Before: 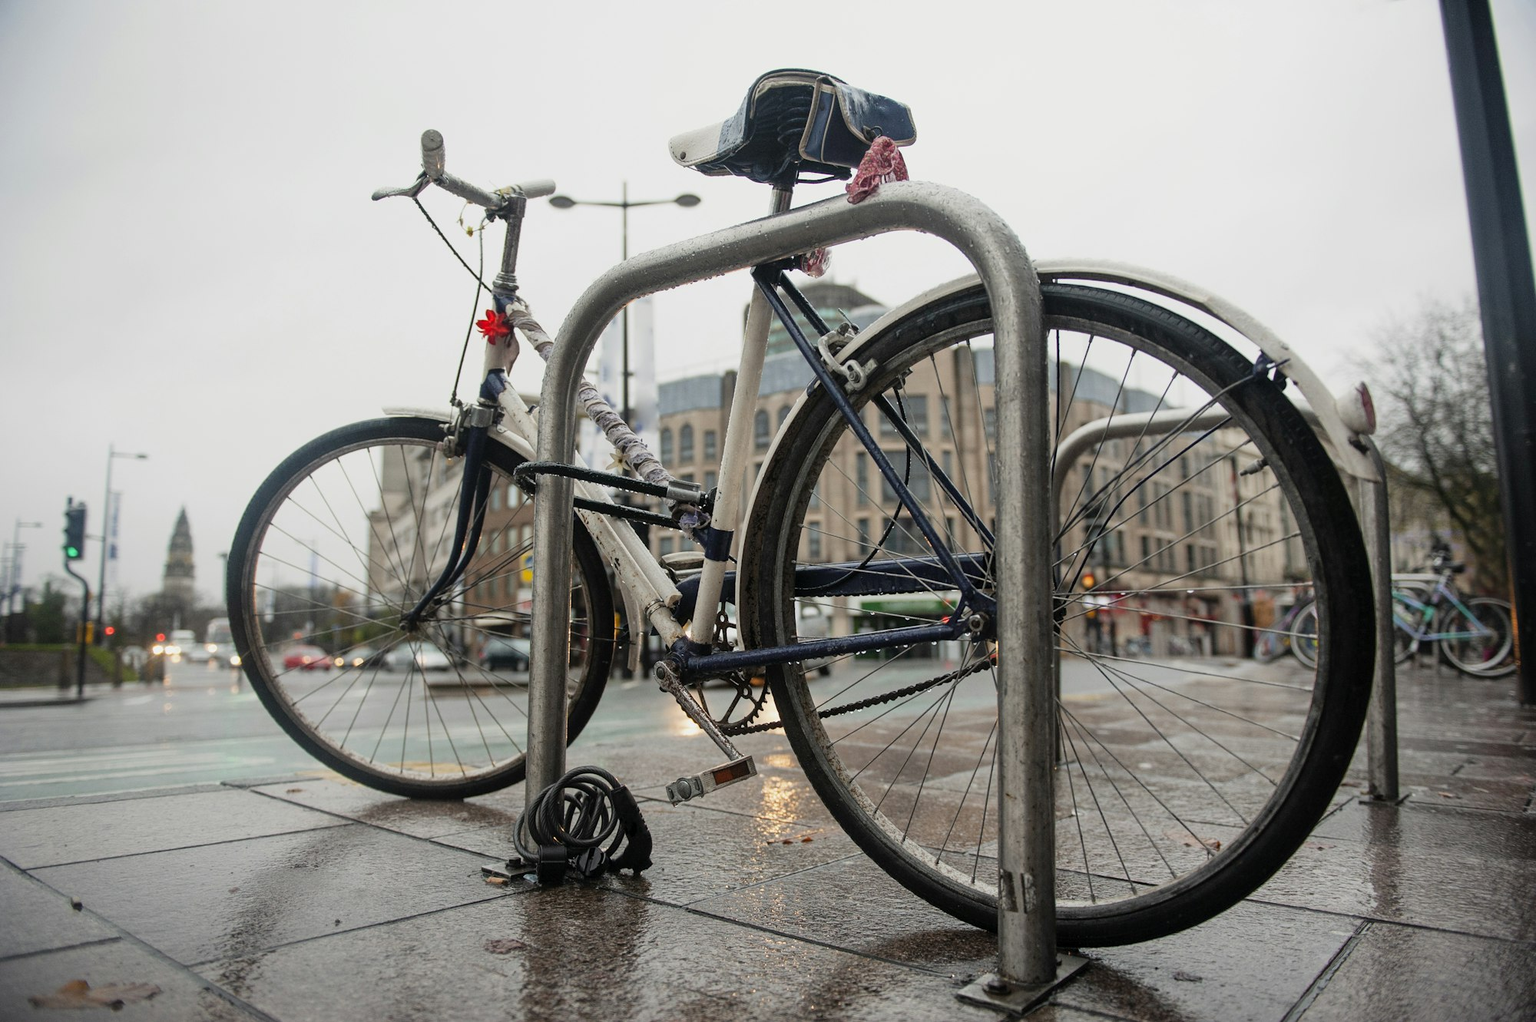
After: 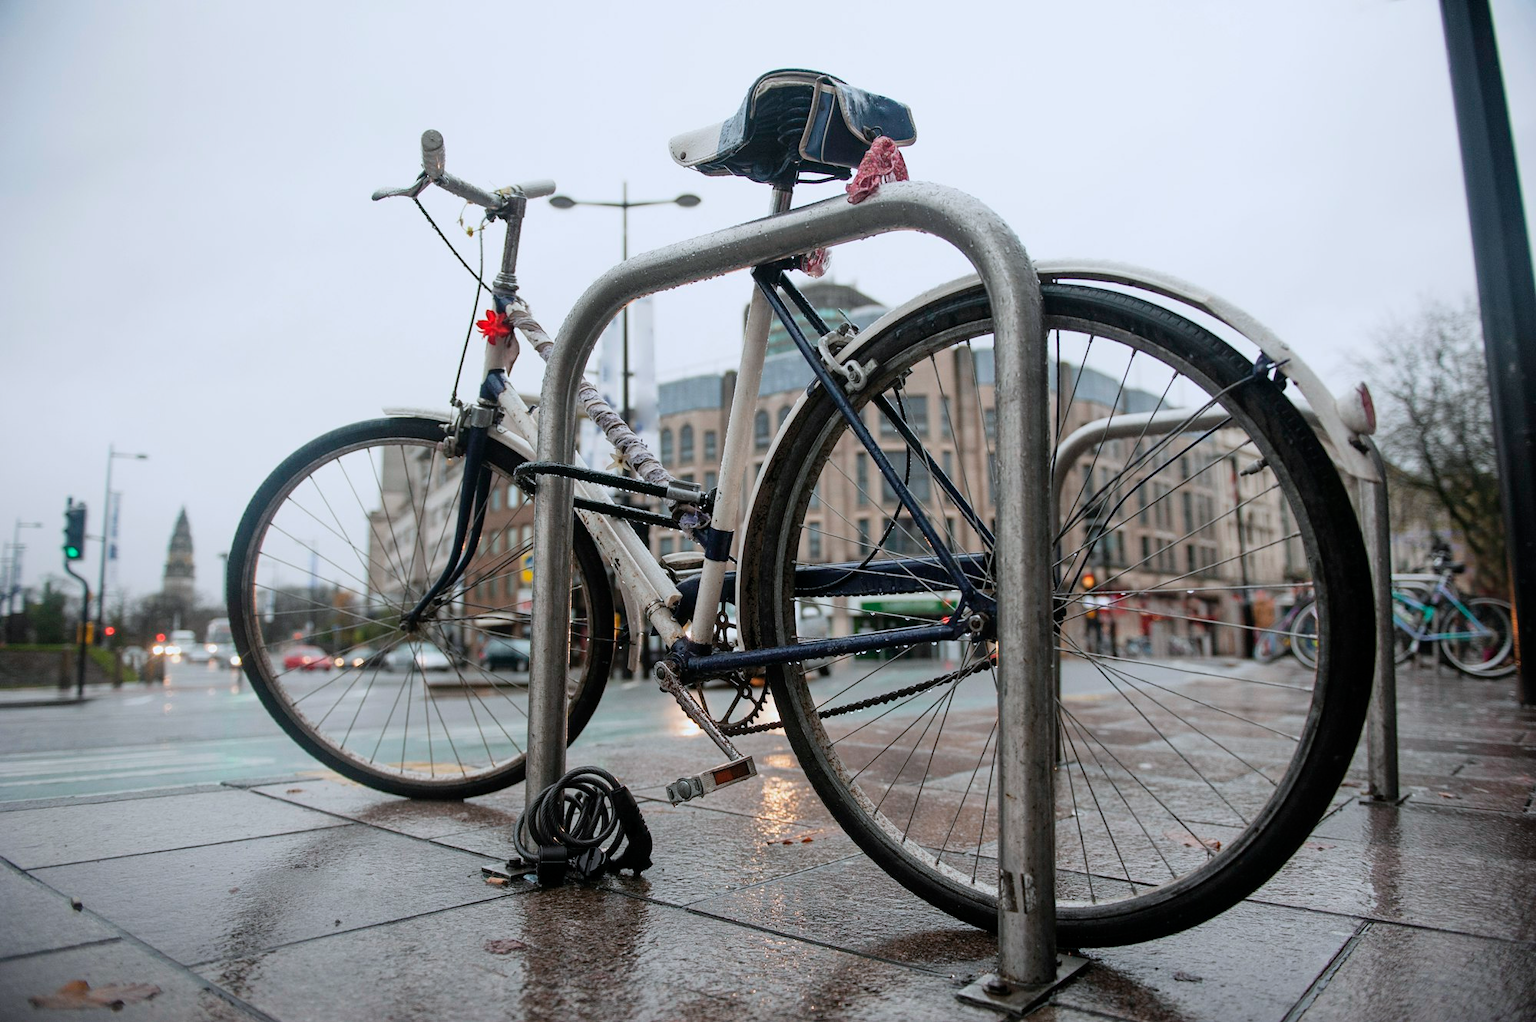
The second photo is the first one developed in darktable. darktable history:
color correction: highlights a* -0.824, highlights b* -9.63
